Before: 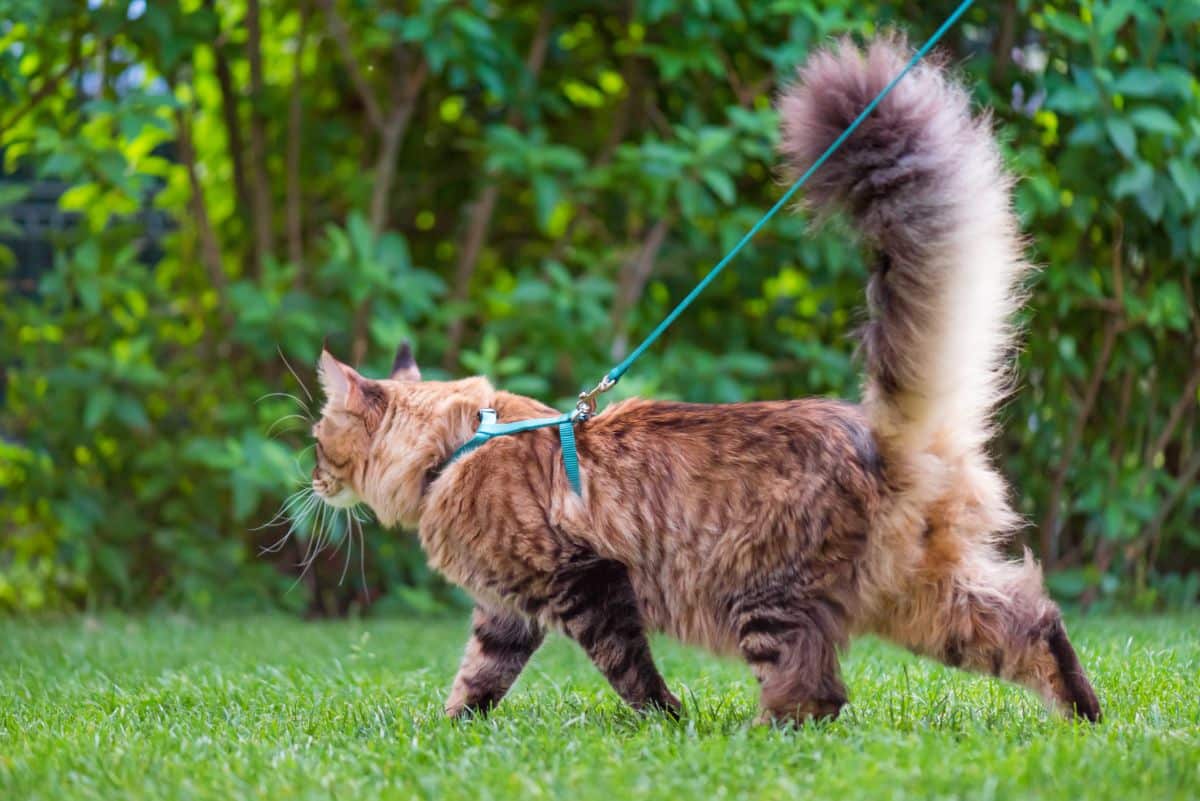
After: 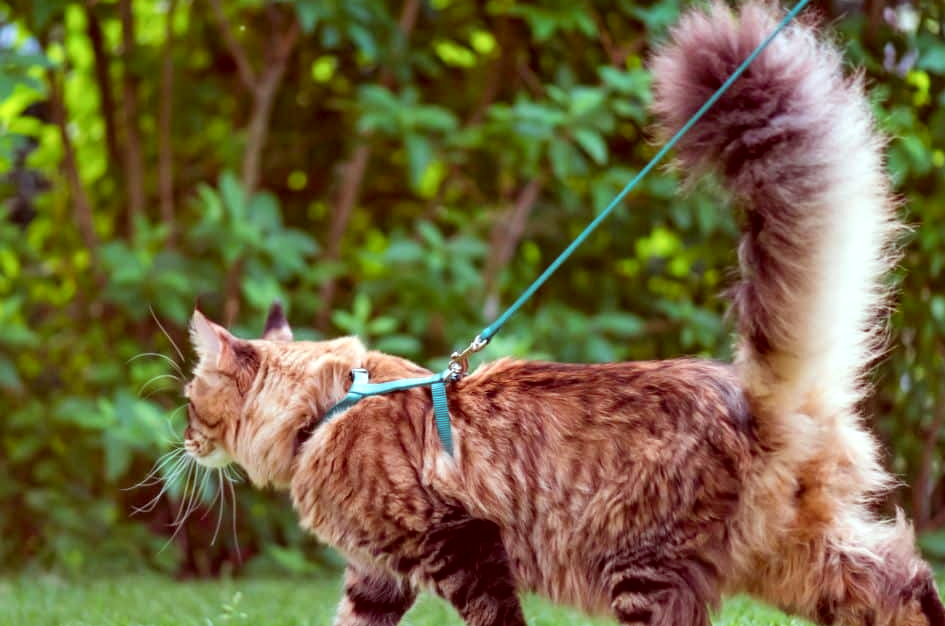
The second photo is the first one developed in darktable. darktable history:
color correction: highlights a* -7.12, highlights b* -0.181, shadows a* 20.51, shadows b* 11.24
crop and rotate: left 10.742%, top 5.015%, right 10.479%, bottom 16.799%
contrast equalizer: y [[0.531, 0.548, 0.559, 0.557, 0.544, 0.527], [0.5 ×6], [0.5 ×6], [0 ×6], [0 ×6]]
